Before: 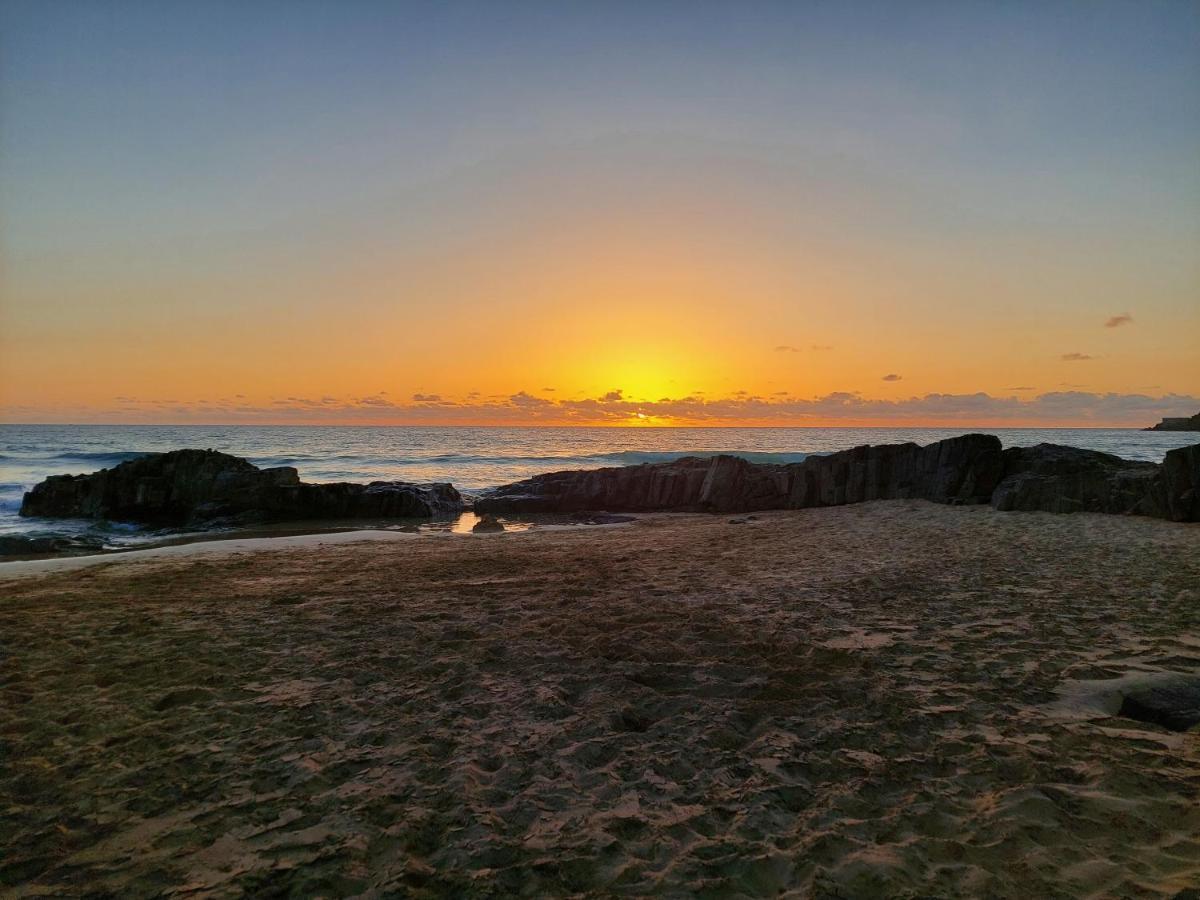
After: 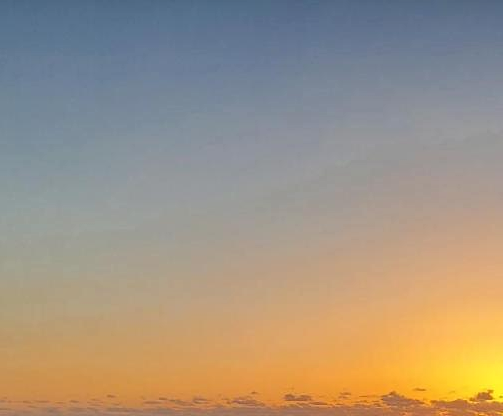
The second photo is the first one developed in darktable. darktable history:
crop and rotate: left 10.817%, top 0.062%, right 47.194%, bottom 53.626%
local contrast: on, module defaults
